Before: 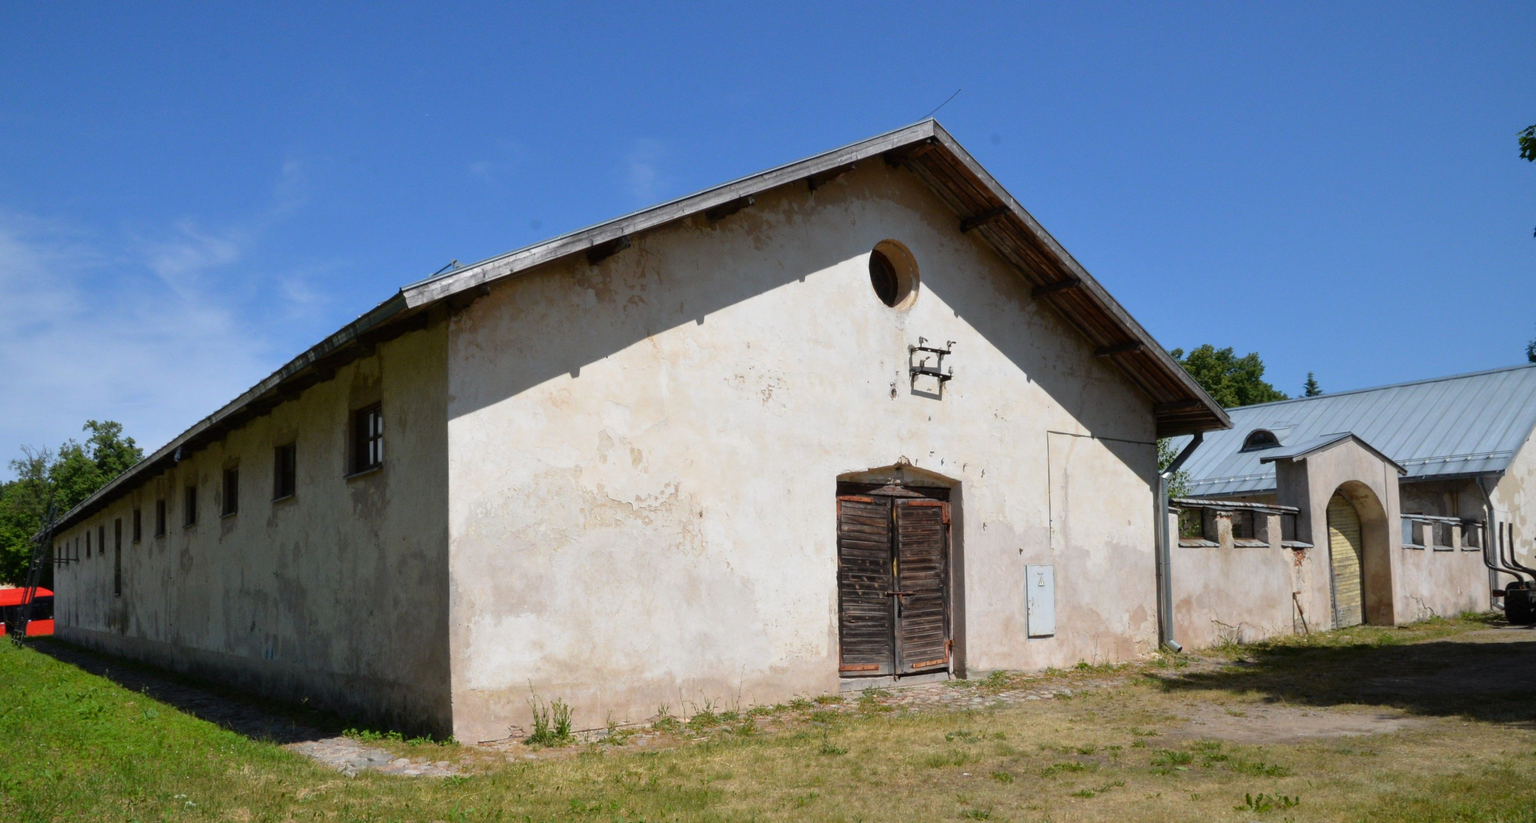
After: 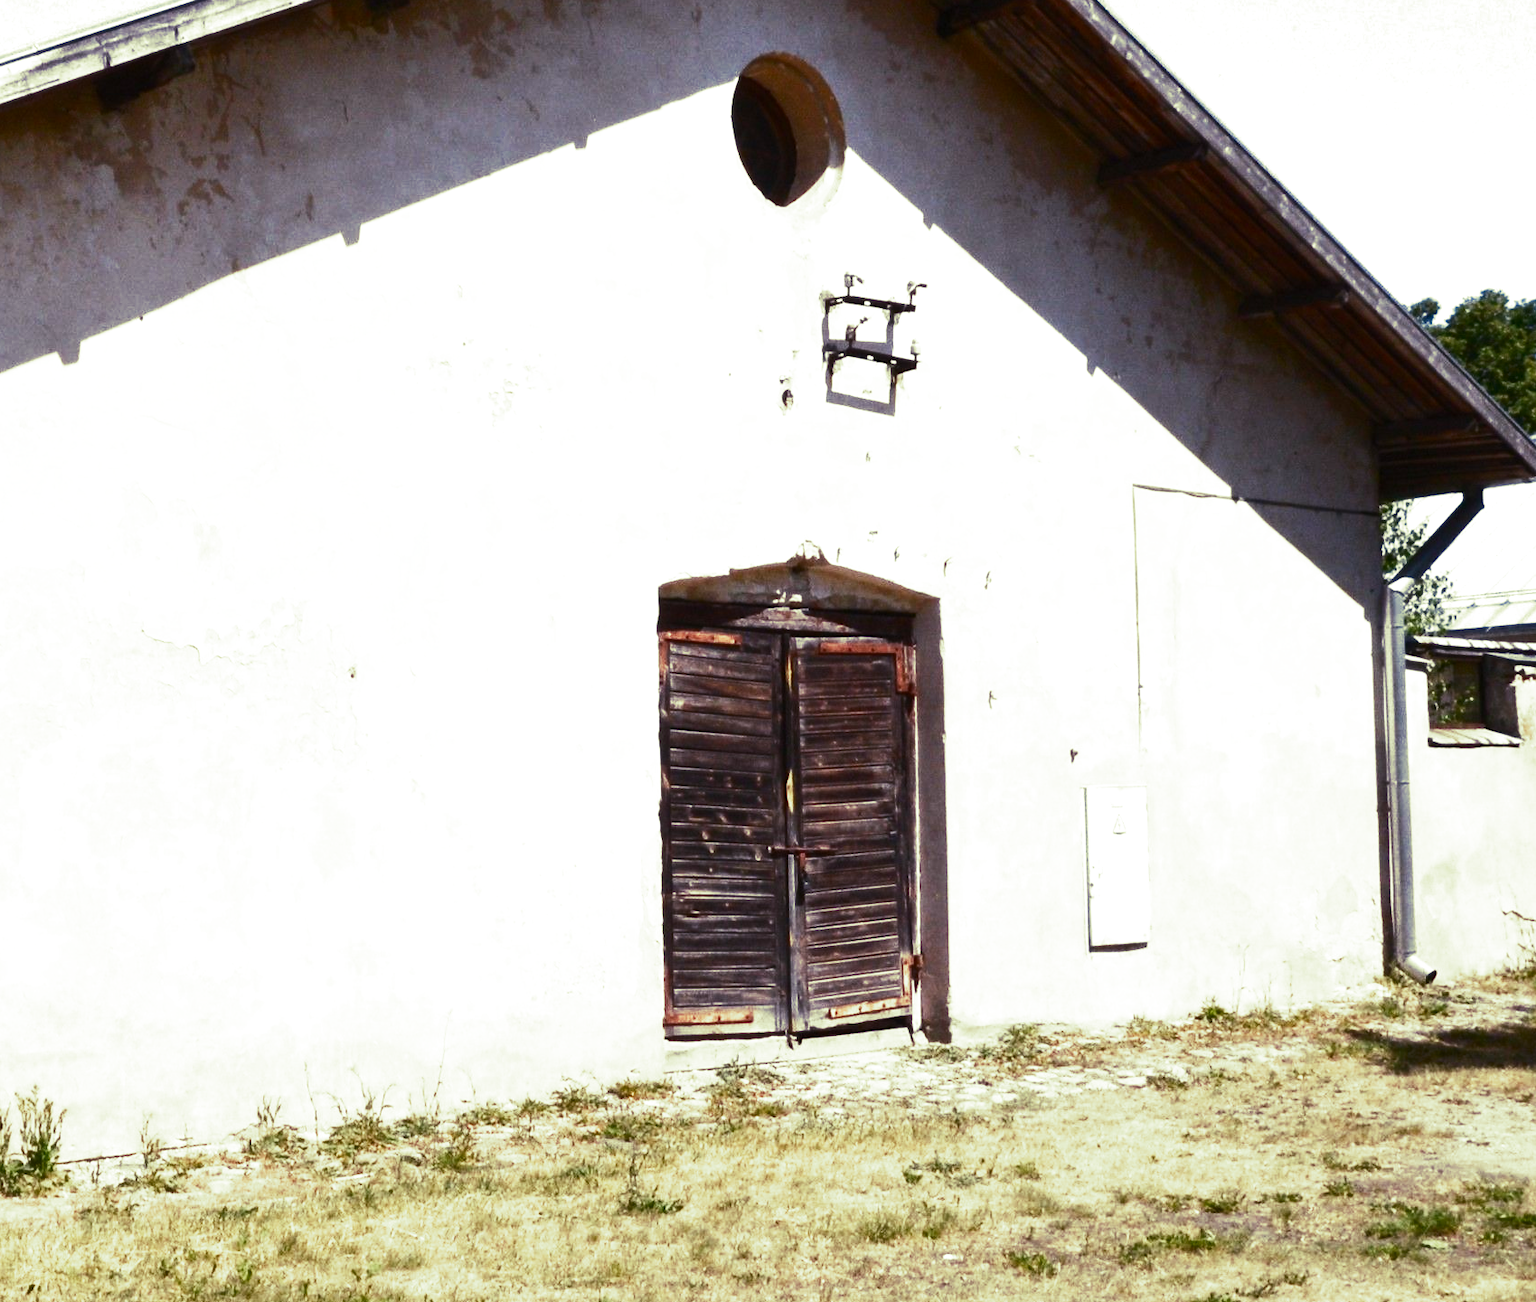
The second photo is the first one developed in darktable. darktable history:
crop: left 35.432%, top 26.233%, right 20.145%, bottom 3.432%
white balance: red 1.066, blue 1.119
contrast brightness saturation: contrast 0.62, brightness 0.34, saturation 0.14
split-toning: shadows › hue 290.82°, shadows › saturation 0.34, highlights › saturation 0.38, balance 0, compress 50%
